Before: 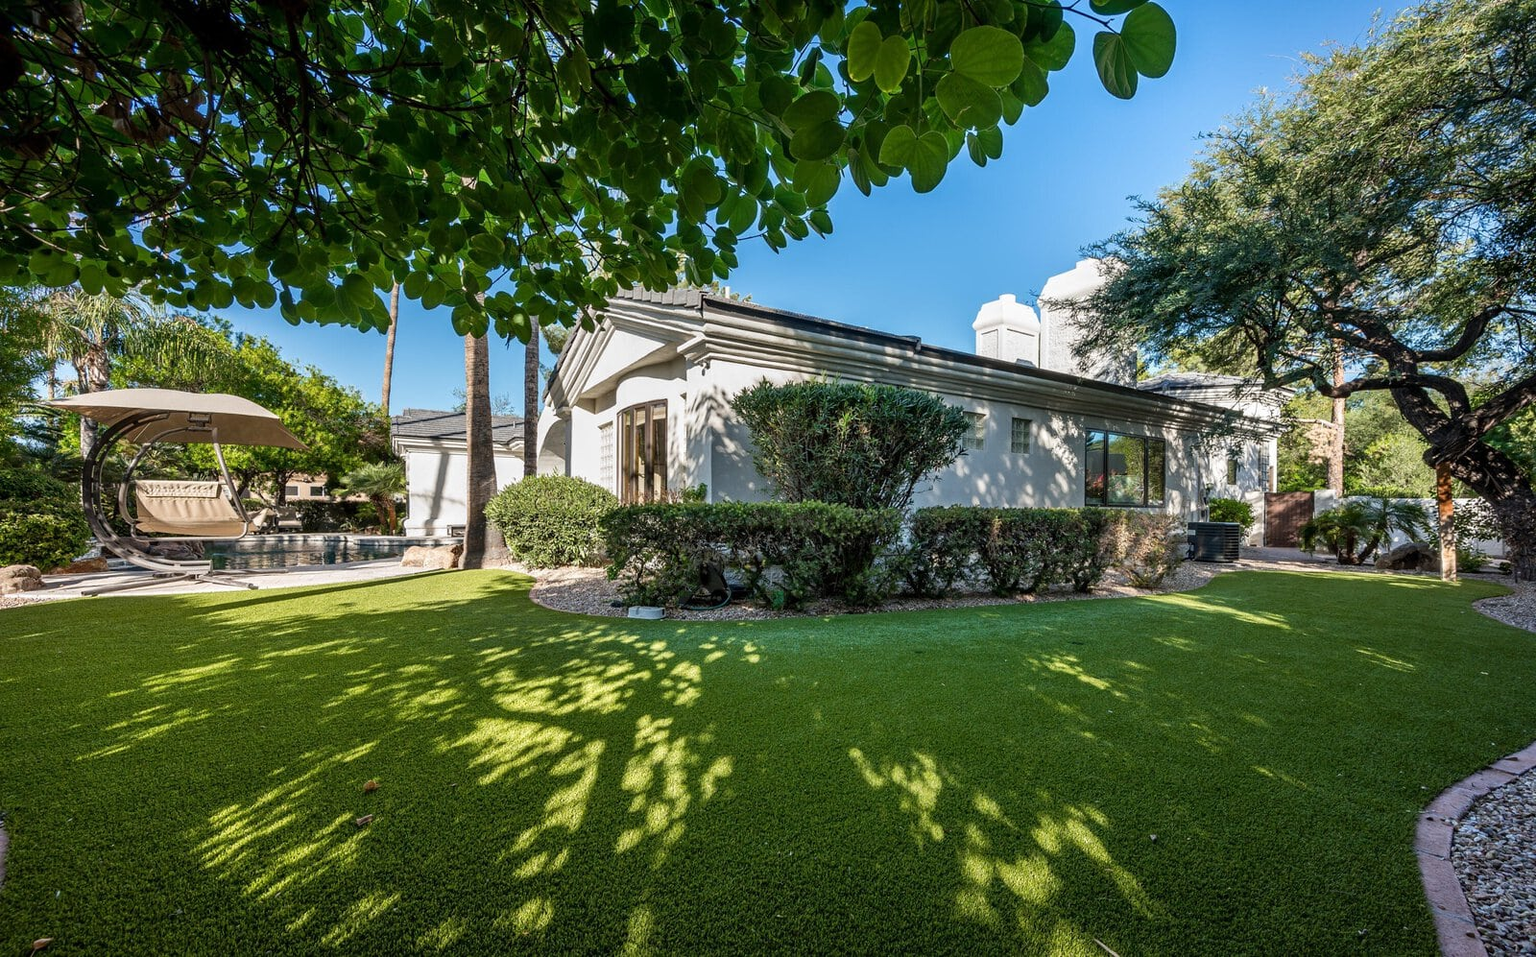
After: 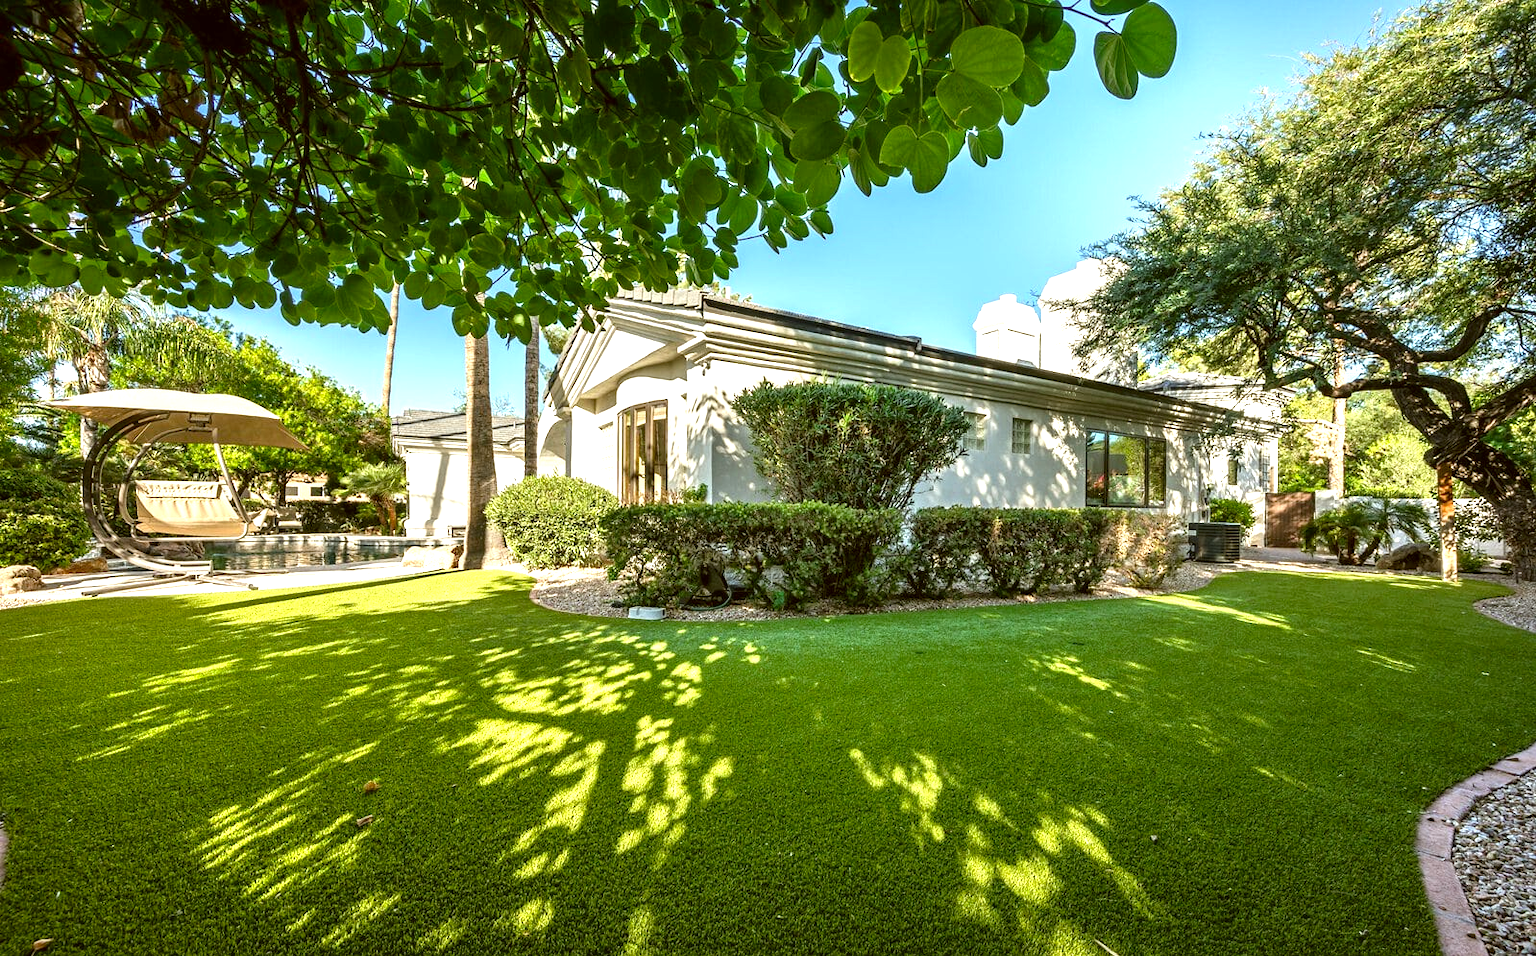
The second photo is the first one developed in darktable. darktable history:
exposure: black level correction 0, exposure 1 EV, compensate exposure bias true, compensate highlight preservation false
color correction: highlights a* -1.43, highlights b* 10.12, shadows a* 0.395, shadows b* 19.35
